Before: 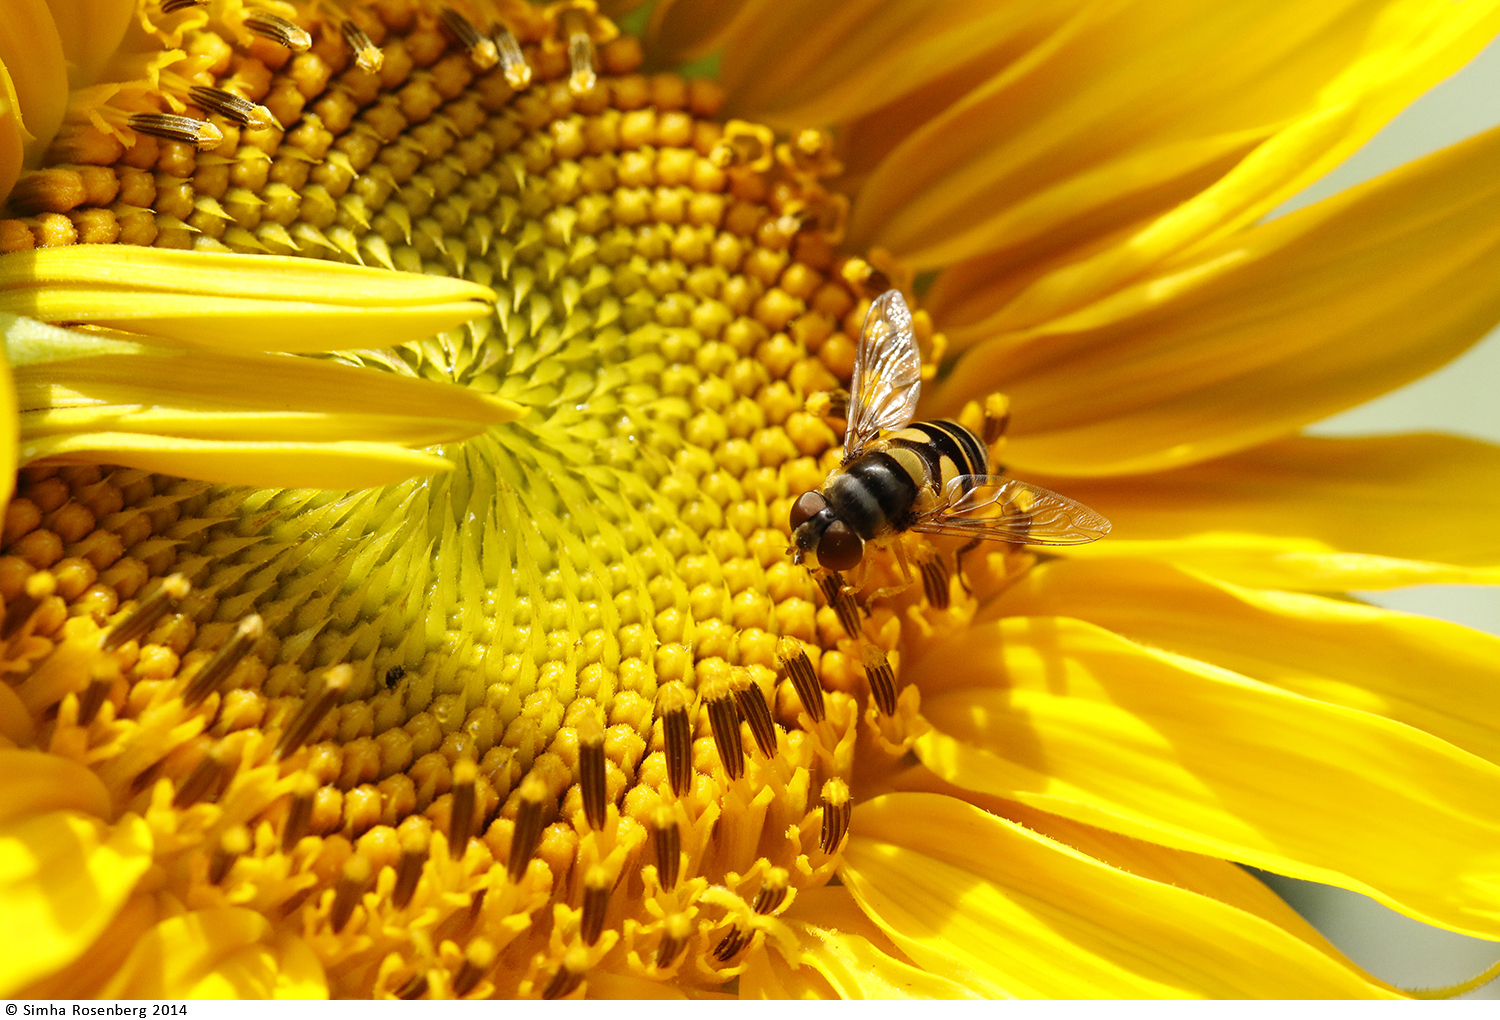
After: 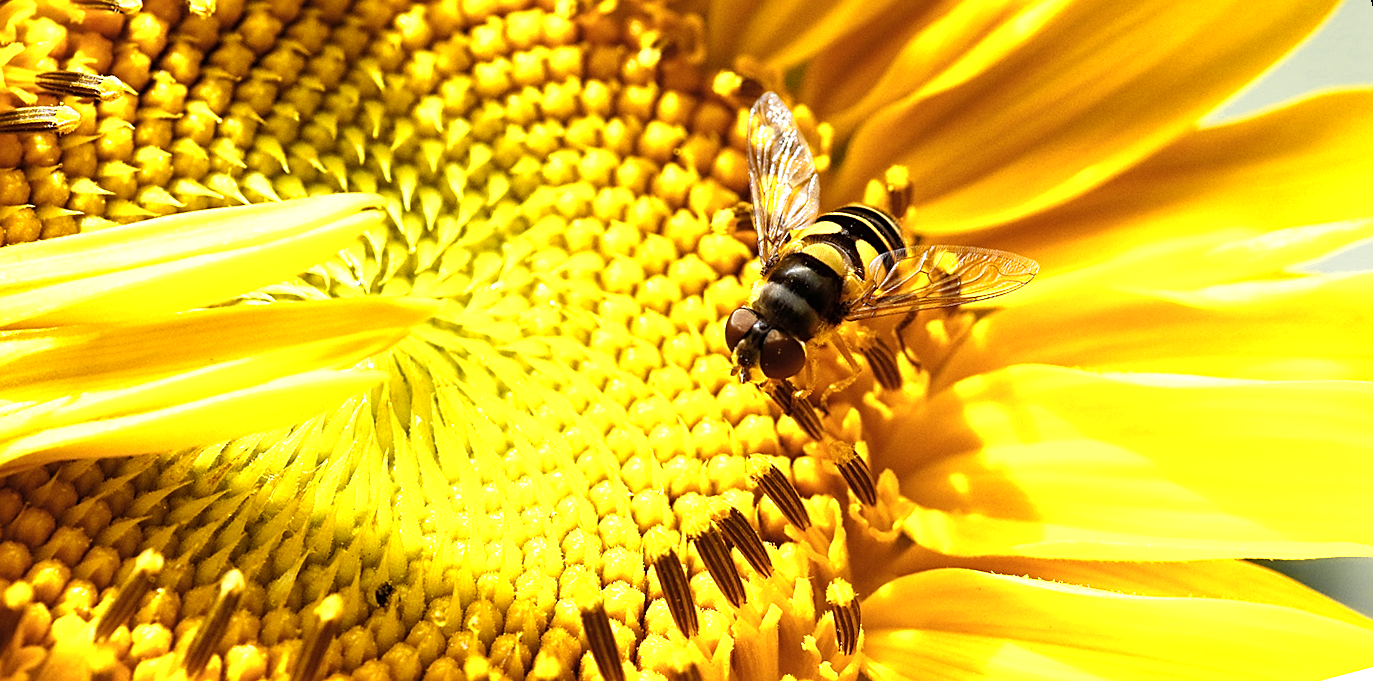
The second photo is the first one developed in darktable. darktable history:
color zones: curves: ch0 [(0.004, 0.306) (0.107, 0.448) (0.252, 0.656) (0.41, 0.398) (0.595, 0.515) (0.768, 0.628)]; ch1 [(0.07, 0.323) (0.151, 0.452) (0.252, 0.608) (0.346, 0.221) (0.463, 0.189) (0.61, 0.368) (0.735, 0.395) (0.921, 0.412)]; ch2 [(0, 0.476) (0.132, 0.512) (0.243, 0.512) (0.397, 0.48) (0.522, 0.376) (0.634, 0.536) (0.761, 0.46)]
sharpen: on, module defaults
rotate and perspective: rotation -14.8°, crop left 0.1, crop right 0.903, crop top 0.25, crop bottom 0.748
